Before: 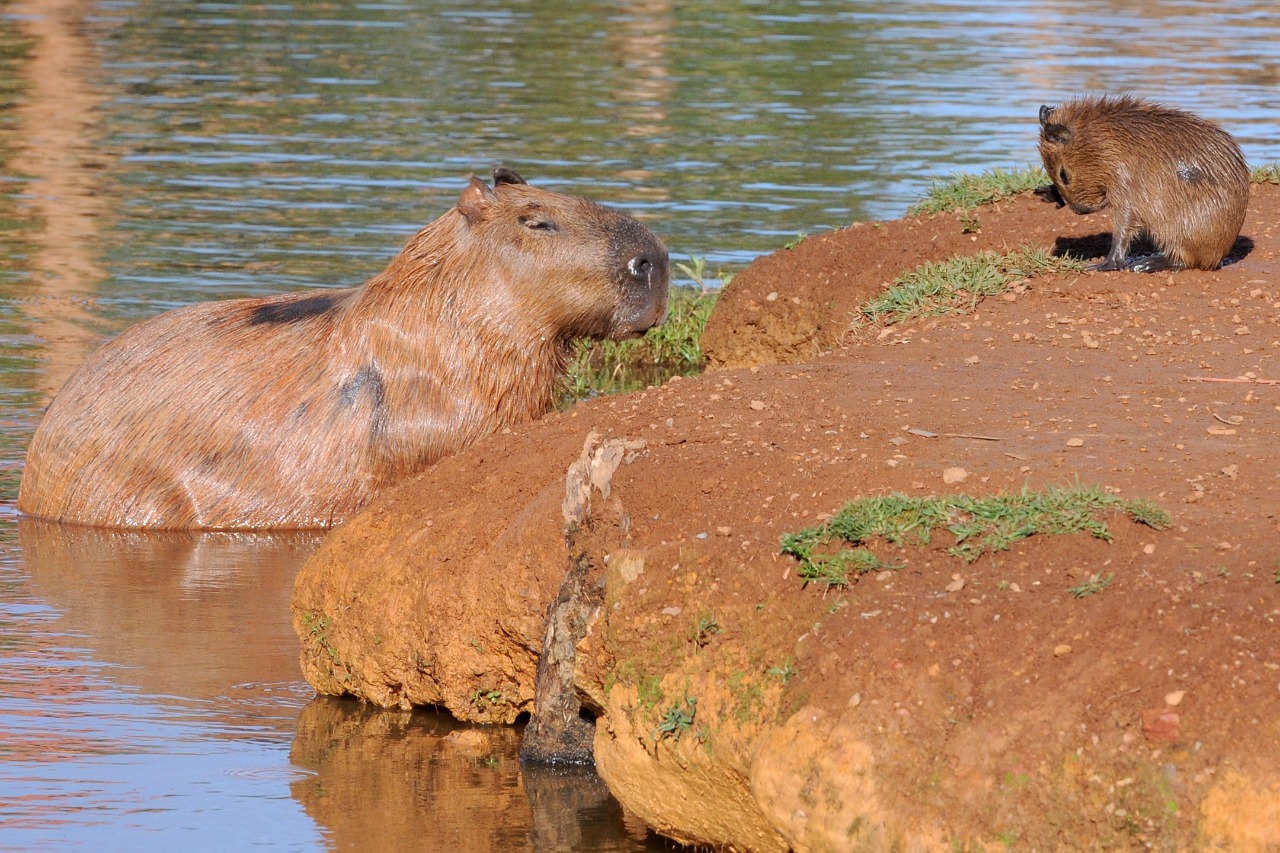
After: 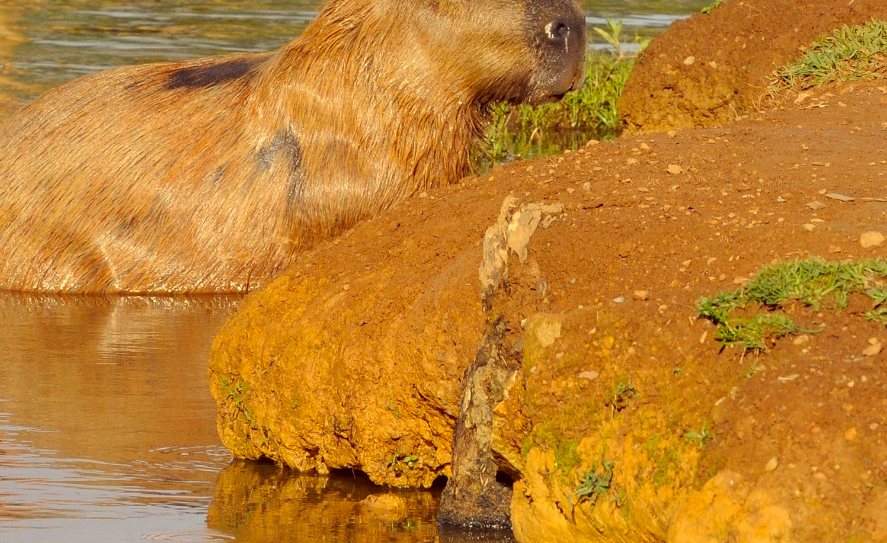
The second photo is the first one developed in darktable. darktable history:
color correction: highlights a* -0.482, highlights b* 40, shadows a* 9.8, shadows b* -0.161
crop: left 6.488%, top 27.668%, right 24.183%, bottom 8.656%
